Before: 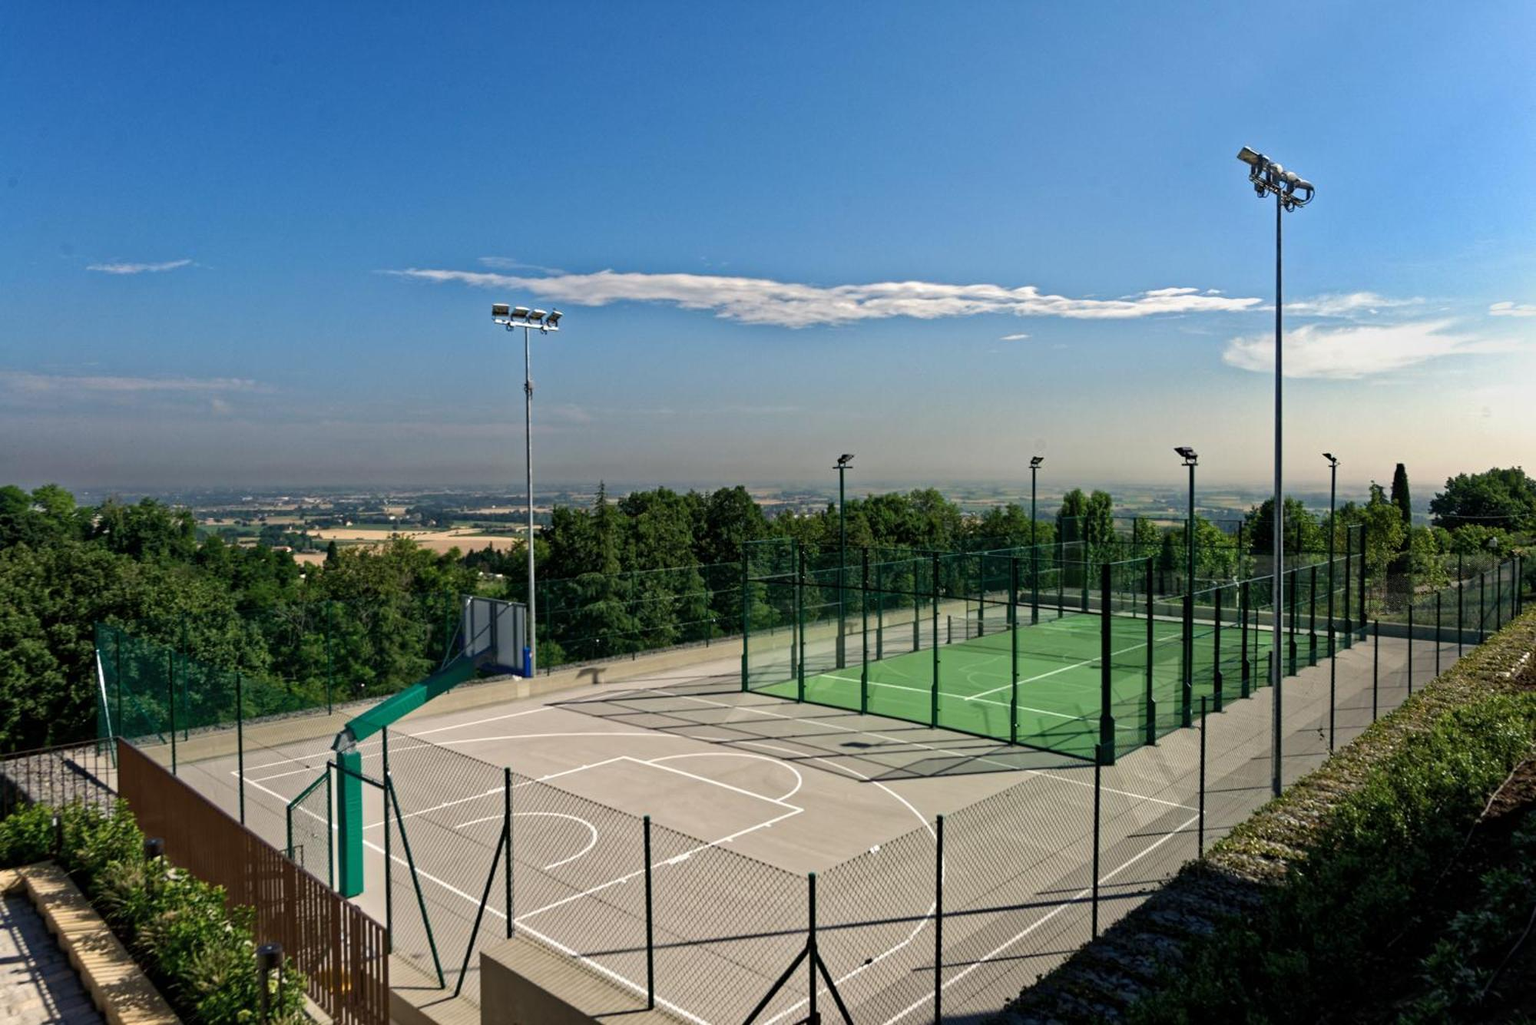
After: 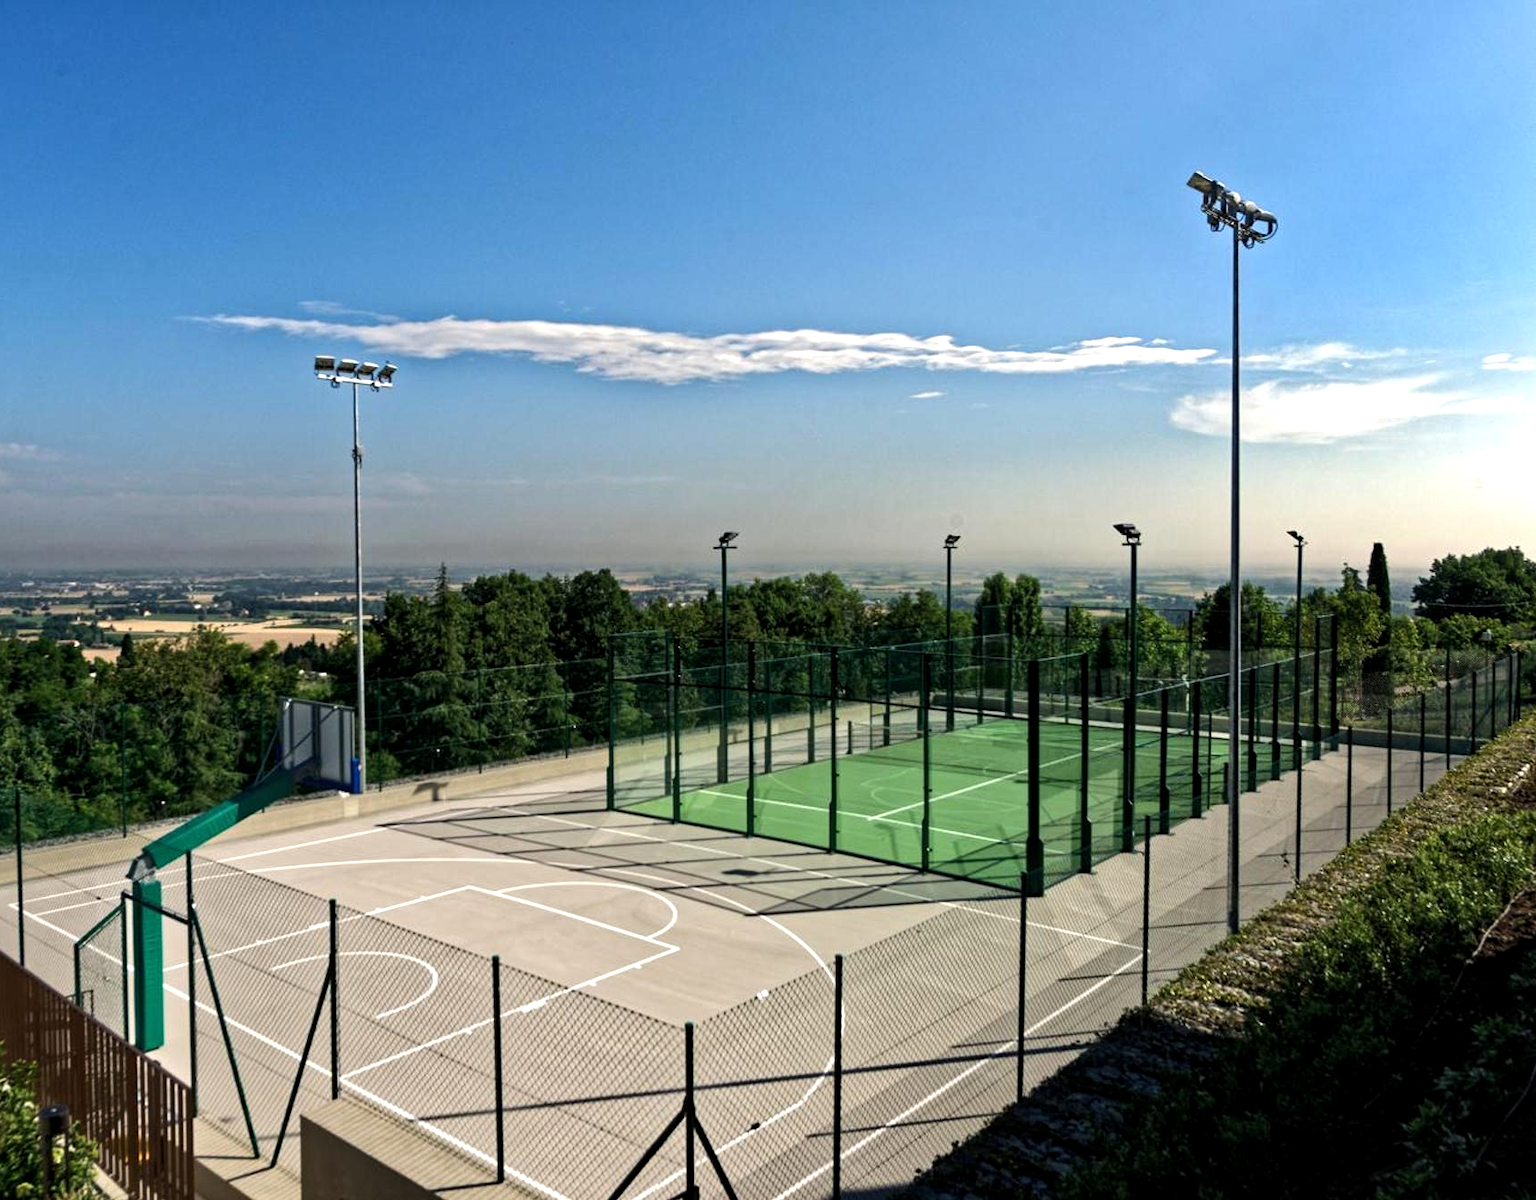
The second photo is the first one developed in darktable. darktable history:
tone equalizer: -8 EV -0.417 EV, -7 EV -0.389 EV, -6 EV -0.333 EV, -5 EV -0.222 EV, -3 EV 0.222 EV, -2 EV 0.333 EV, -1 EV 0.389 EV, +0 EV 0.417 EV, edges refinement/feathering 500, mask exposure compensation -1.57 EV, preserve details no
local contrast: highlights 100%, shadows 100%, detail 120%, midtone range 0.2
crop and rotate: left 14.584%
